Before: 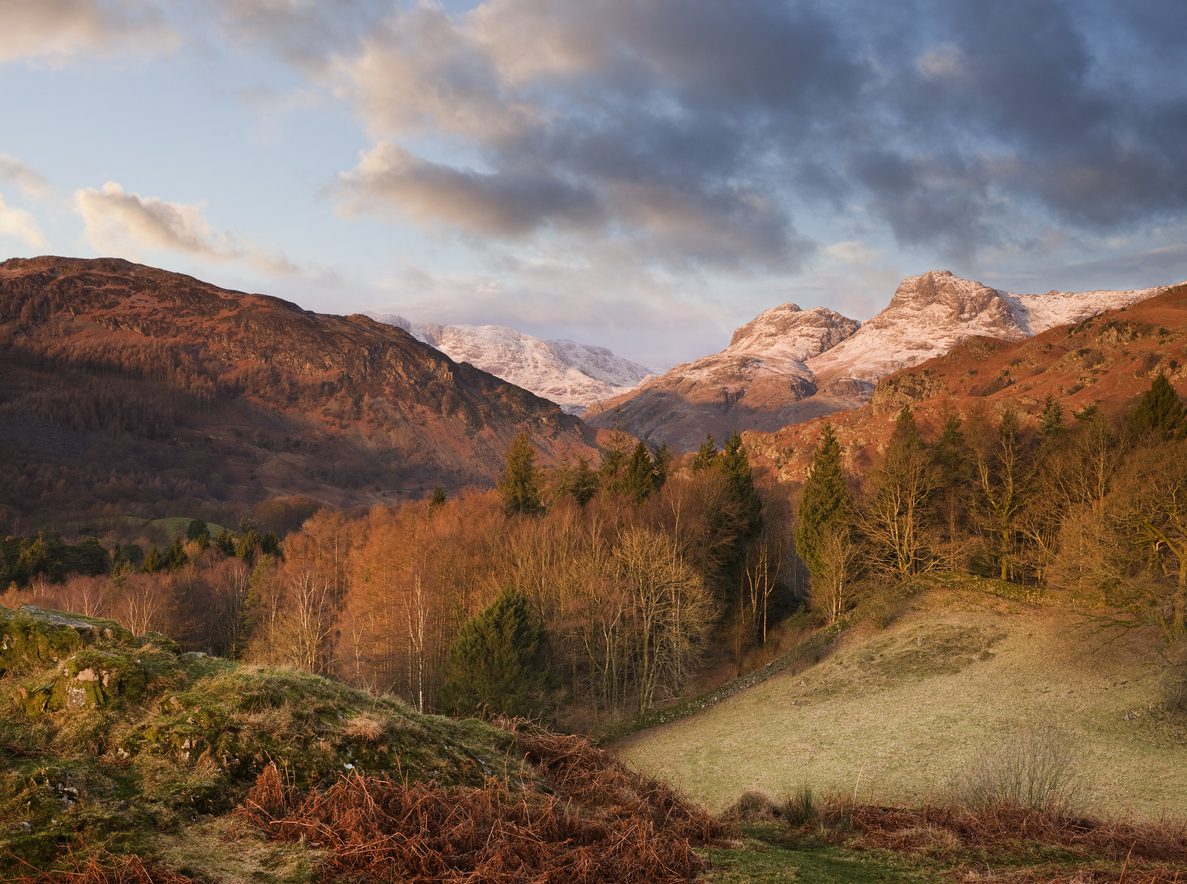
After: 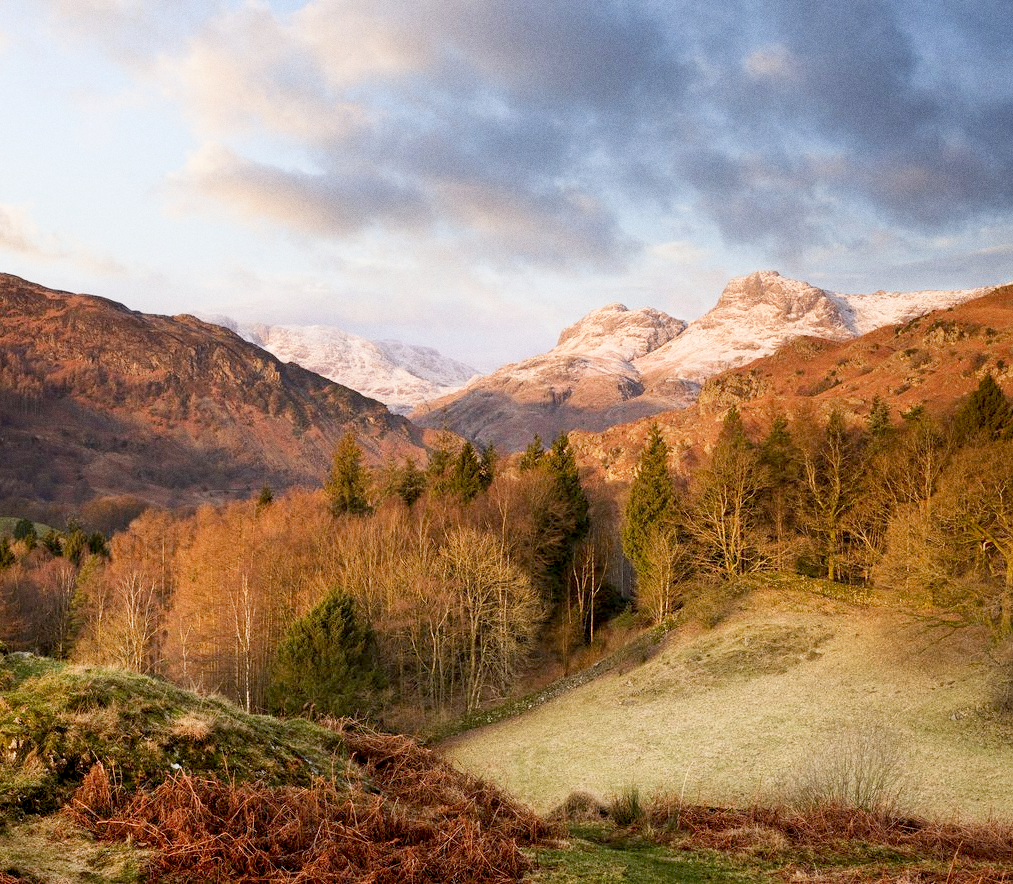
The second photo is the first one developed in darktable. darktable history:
grain: coarseness 0.09 ISO
exposure: black level correction 0.007, exposure 0.093 EV, compensate highlight preservation false
shadows and highlights: shadows -24.28, highlights 49.77, soften with gaussian
crop and rotate: left 14.584%
base curve: curves: ch0 [(0, 0) (0.204, 0.334) (0.55, 0.733) (1, 1)], preserve colors none
